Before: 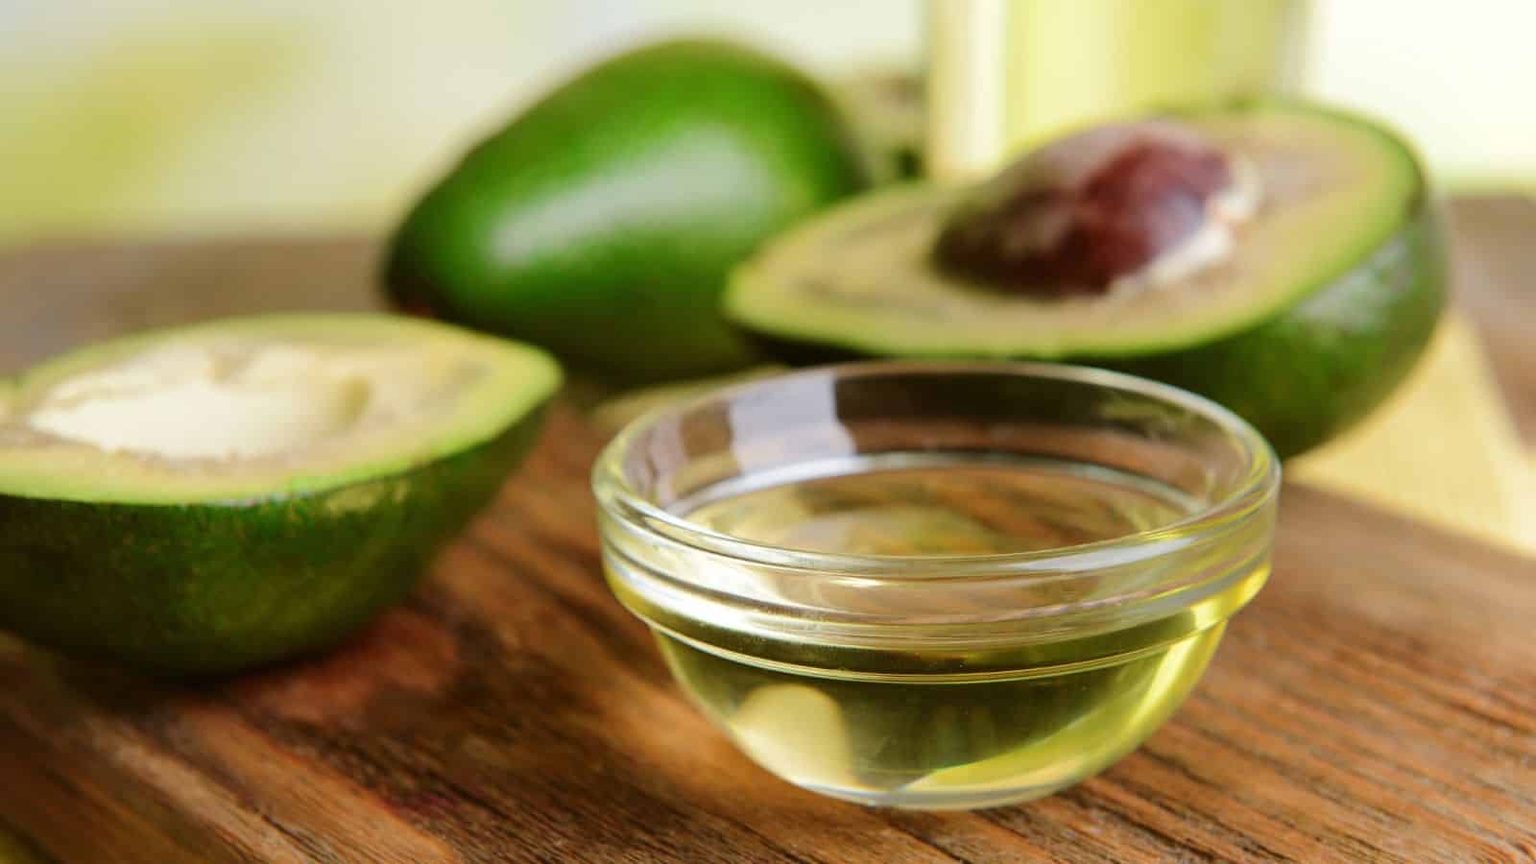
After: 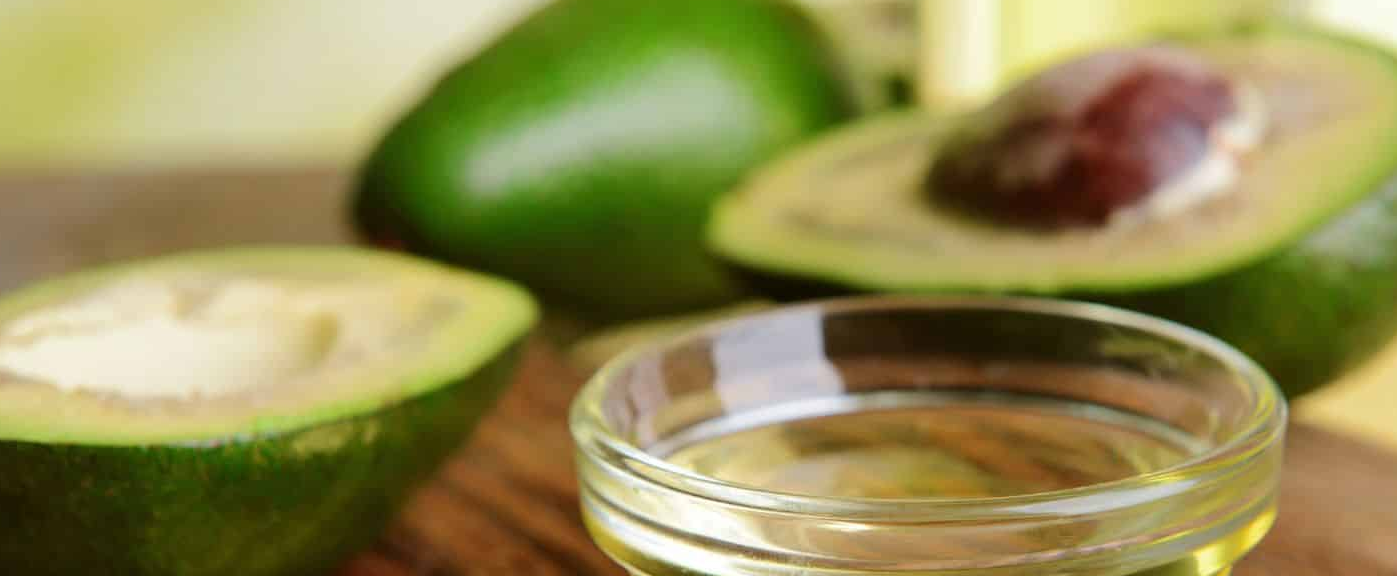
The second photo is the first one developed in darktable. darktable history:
crop: left 2.952%, top 8.977%, right 9.679%, bottom 27.019%
